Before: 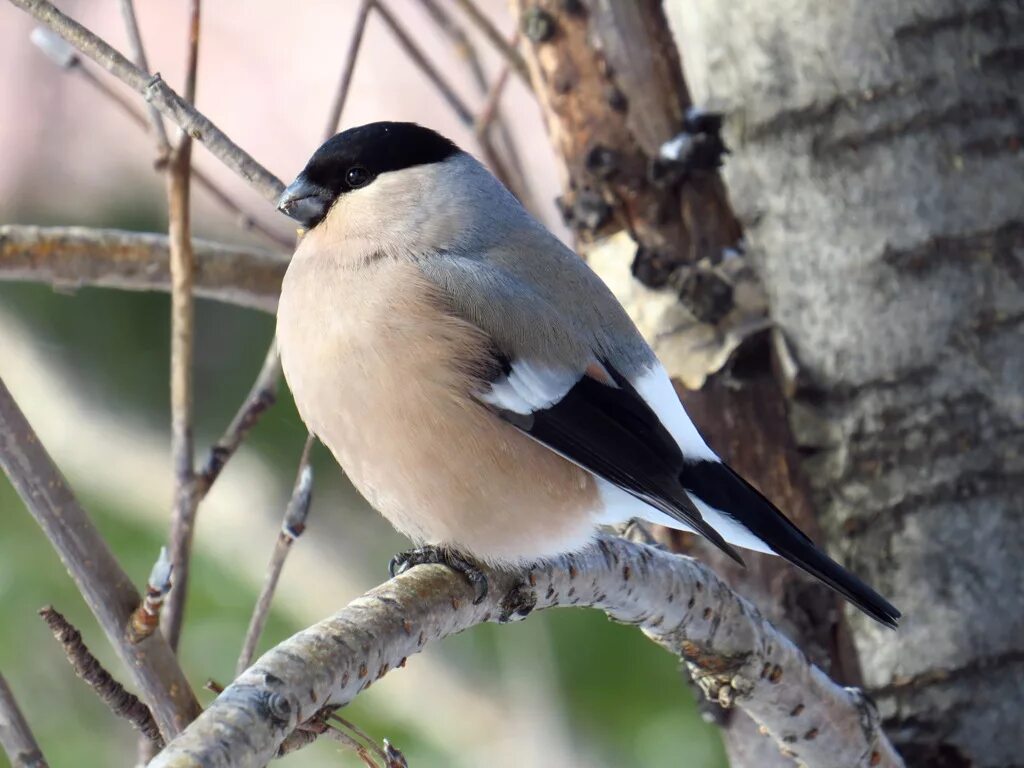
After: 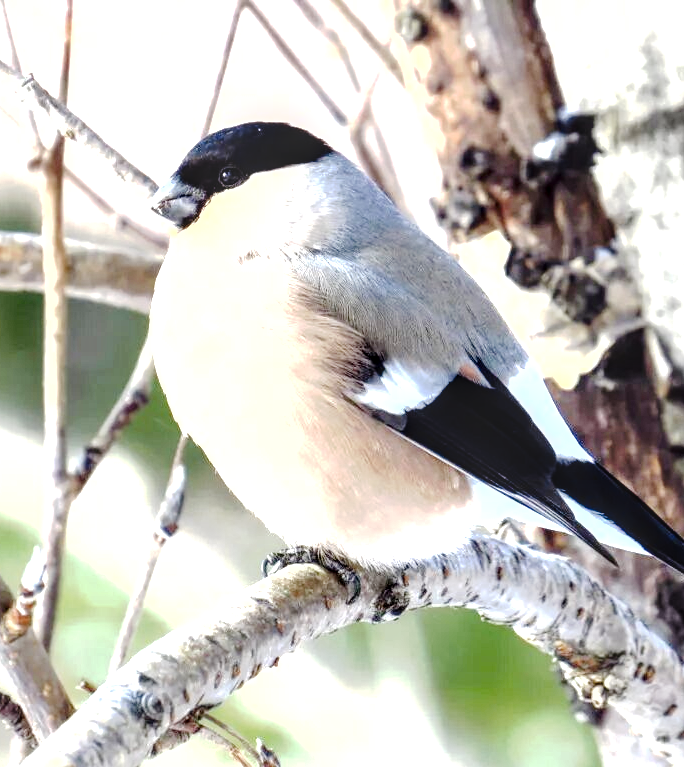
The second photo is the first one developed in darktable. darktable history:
crop and rotate: left 12.409%, right 20.772%
shadows and highlights: radius 127.37, shadows 21.18, highlights -22.03, low approximation 0.01
contrast equalizer: octaves 7, y [[0.6 ×6], [0.55 ×6], [0 ×6], [0 ×6], [0 ×6]], mix -0.217
local contrast: highlights 65%, shadows 54%, detail 169%, midtone range 0.51
tone curve: curves: ch0 [(0, 0) (0.003, 0.14) (0.011, 0.141) (0.025, 0.141) (0.044, 0.142) (0.069, 0.146) (0.1, 0.151) (0.136, 0.16) (0.177, 0.182) (0.224, 0.214) (0.277, 0.272) (0.335, 0.35) (0.399, 0.453) (0.468, 0.548) (0.543, 0.634) (0.623, 0.715) (0.709, 0.778) (0.801, 0.848) (0.898, 0.902) (1, 1)], preserve colors none
exposure: black level correction 0, exposure 1.463 EV, compensate exposure bias true, compensate highlight preservation false
